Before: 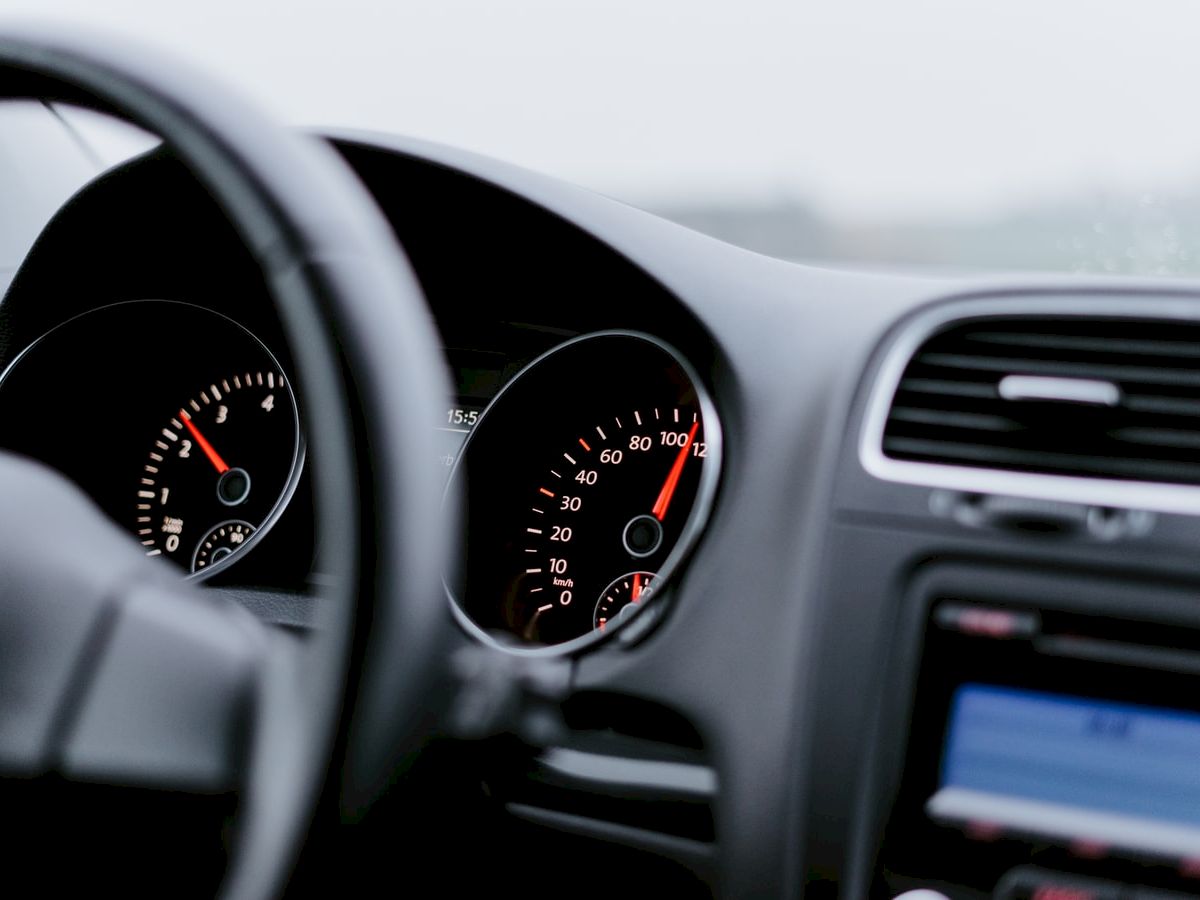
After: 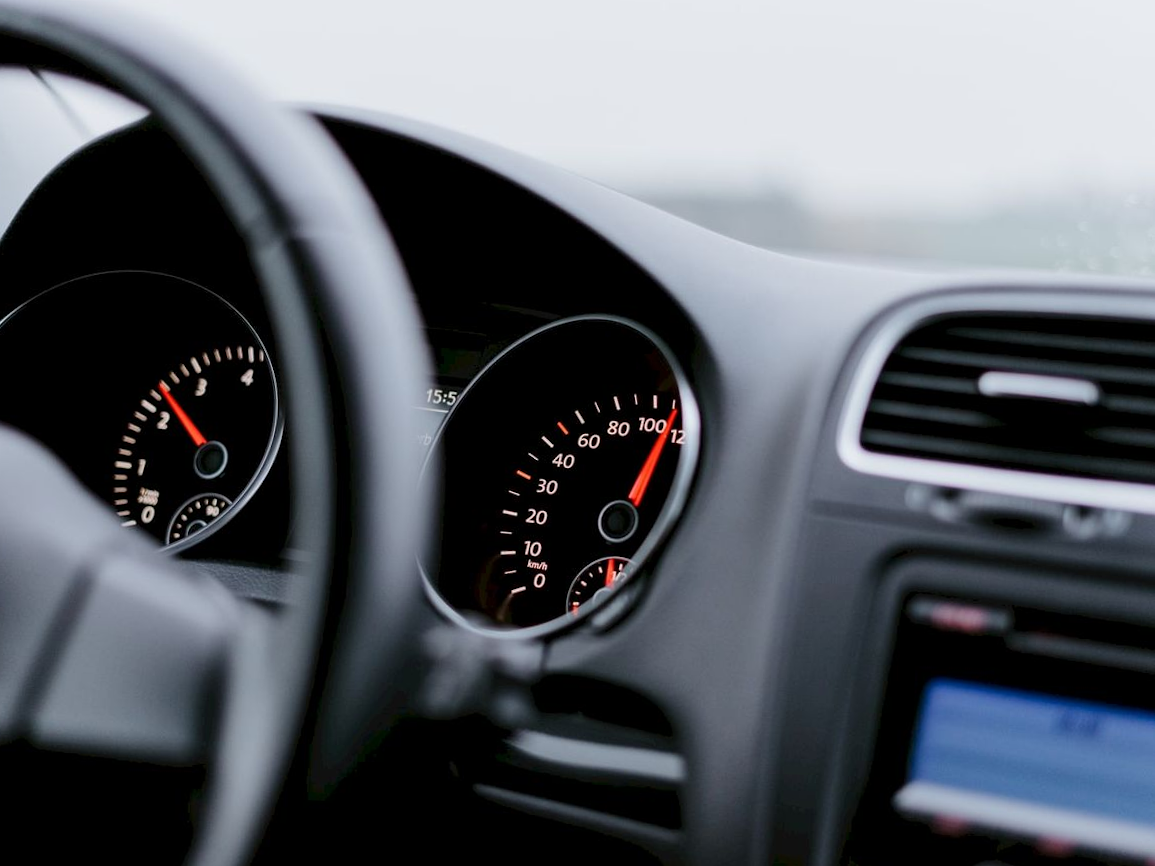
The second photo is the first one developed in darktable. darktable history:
crop and rotate: angle -1.69°
rotate and perspective: automatic cropping off
